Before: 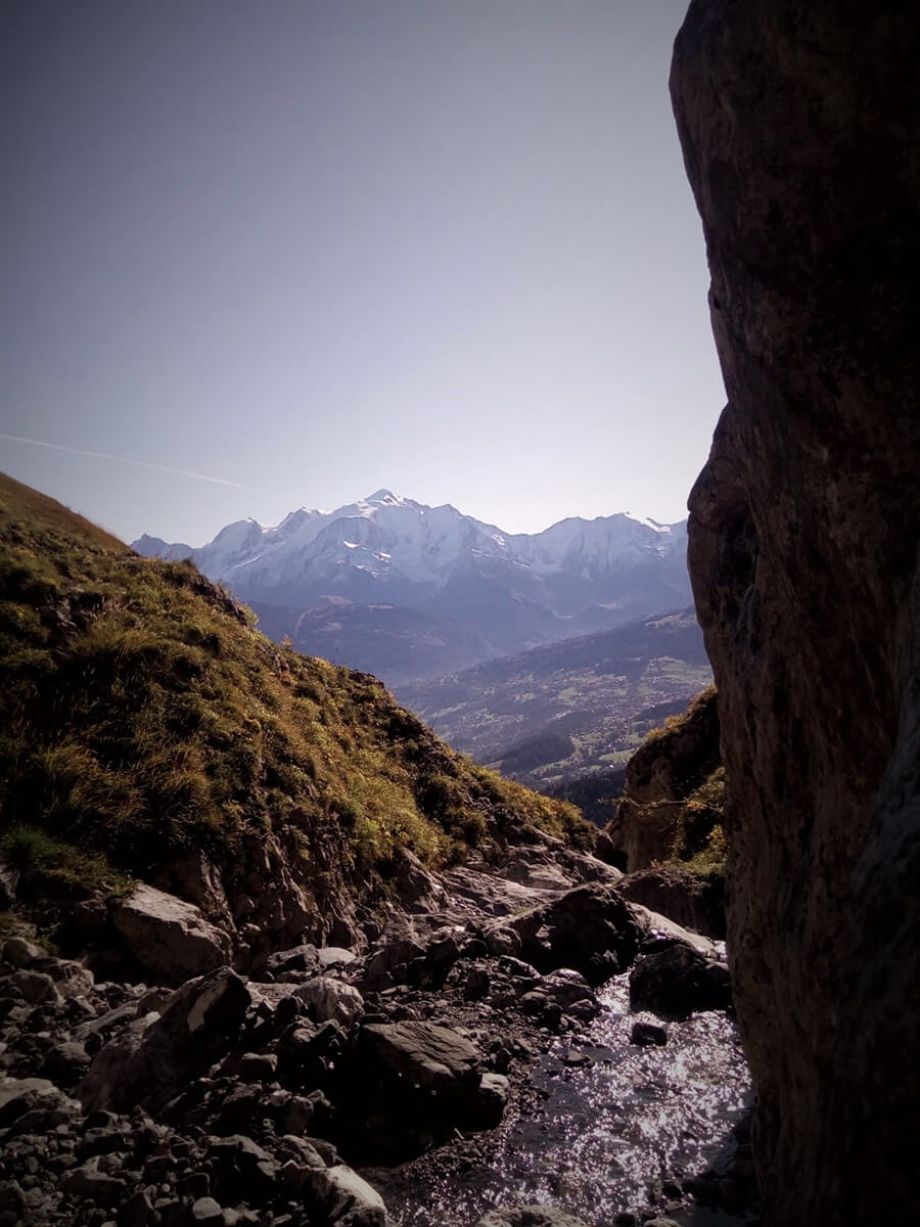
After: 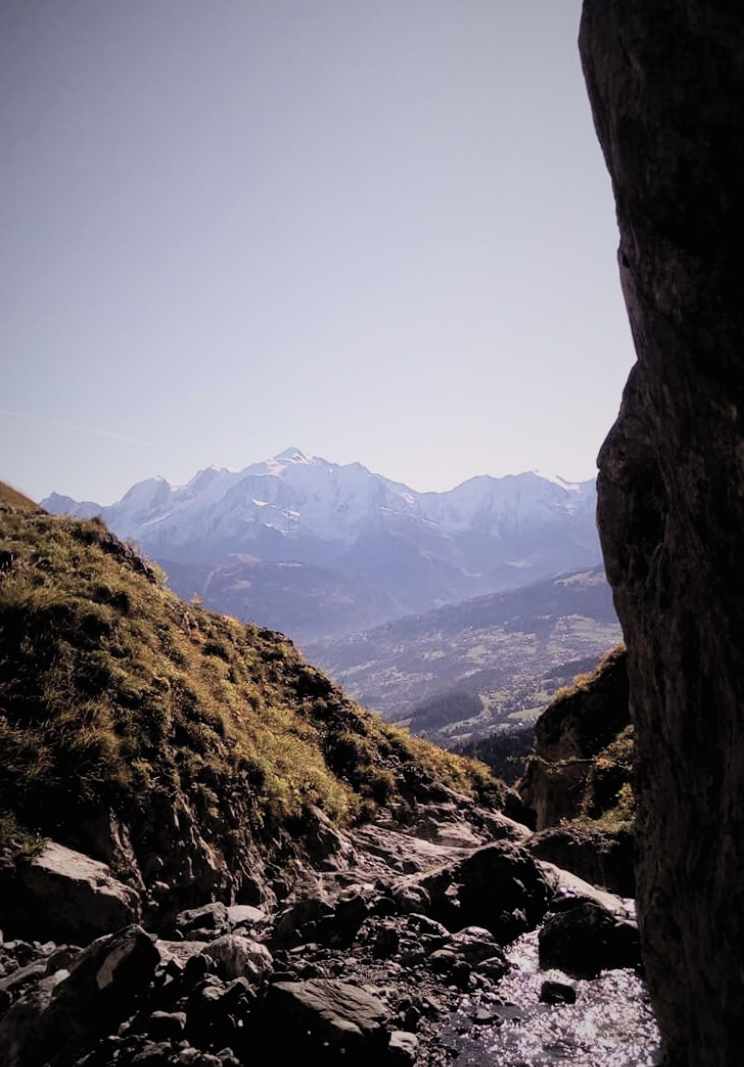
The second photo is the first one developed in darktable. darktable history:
contrast brightness saturation: contrast 0.14, brightness 0.21
crop: left 9.929%, top 3.475%, right 9.188%, bottom 9.529%
filmic rgb: black relative exposure -7.65 EV, white relative exposure 4.56 EV, hardness 3.61, color science v6 (2022)
